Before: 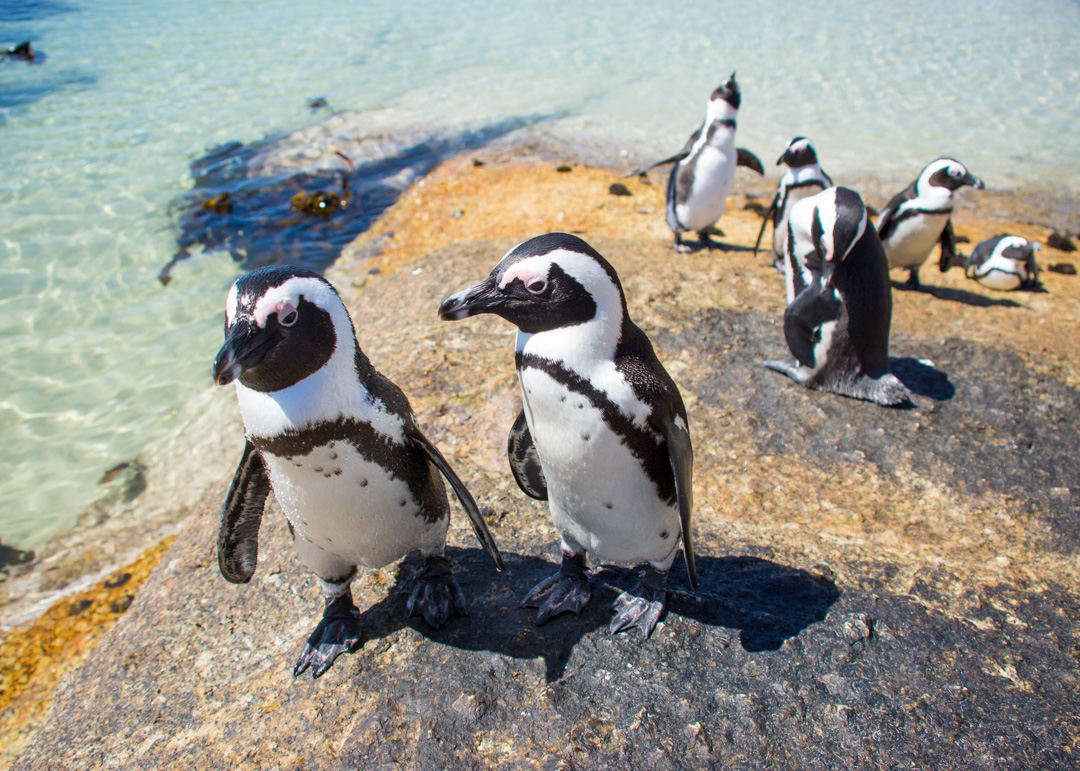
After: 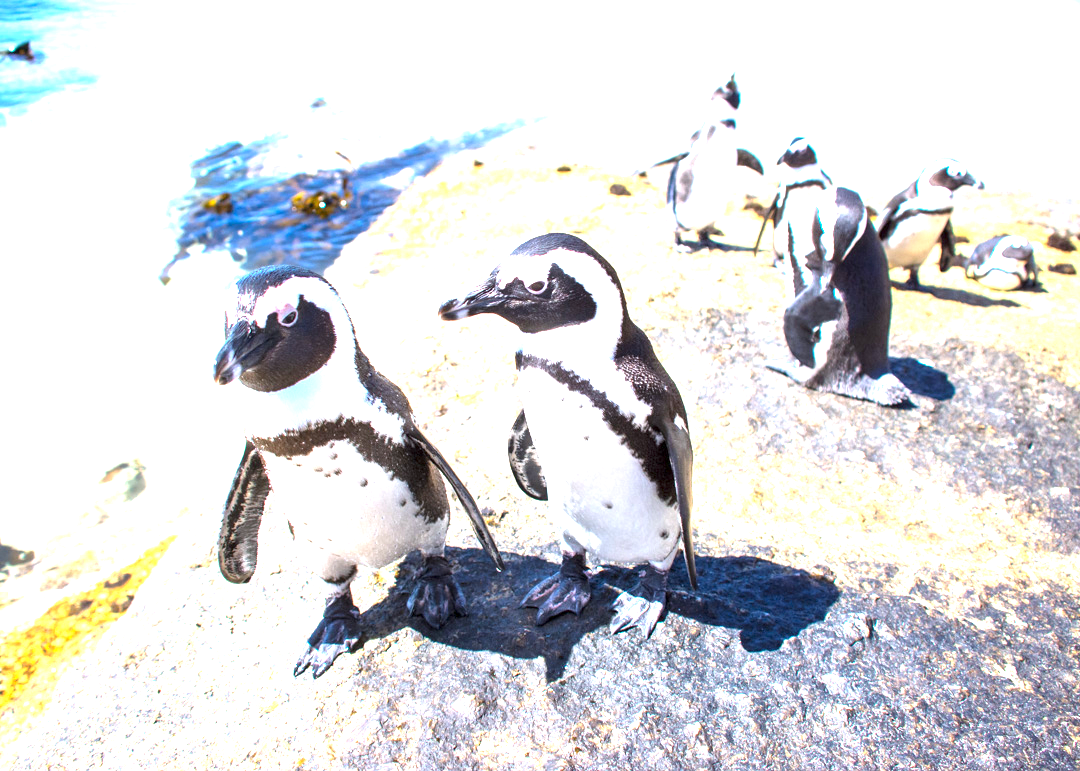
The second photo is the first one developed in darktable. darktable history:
white balance: red 0.984, blue 1.059
exposure: exposure 2 EV, compensate highlight preservation false
